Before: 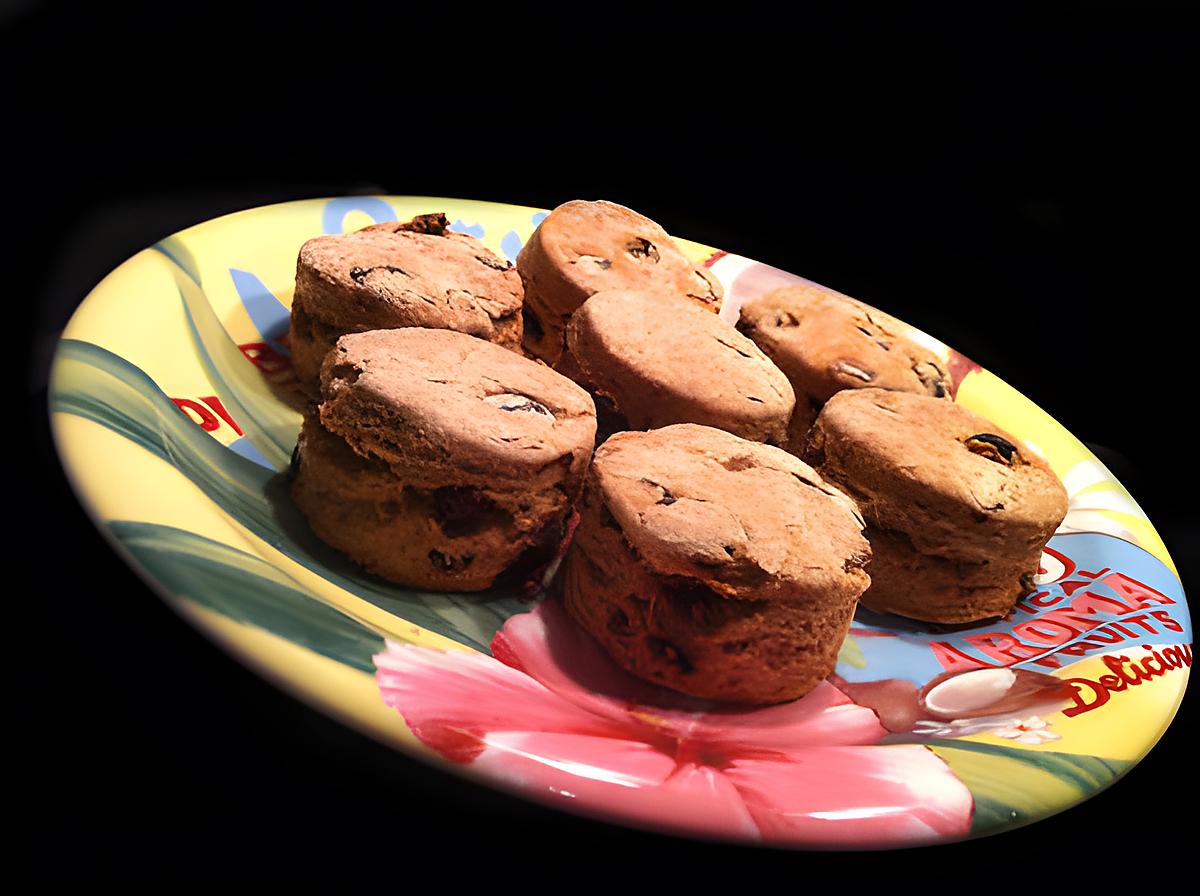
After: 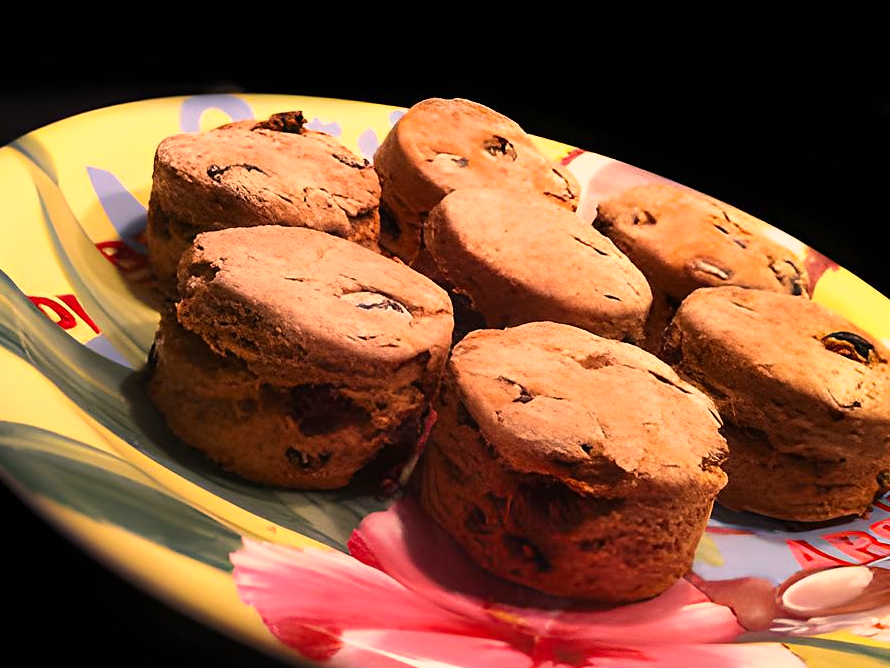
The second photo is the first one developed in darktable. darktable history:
color correction: highlights a* 17.79, highlights b* 19.1
crop and rotate: left 11.987%, top 11.479%, right 13.784%, bottom 13.888%
